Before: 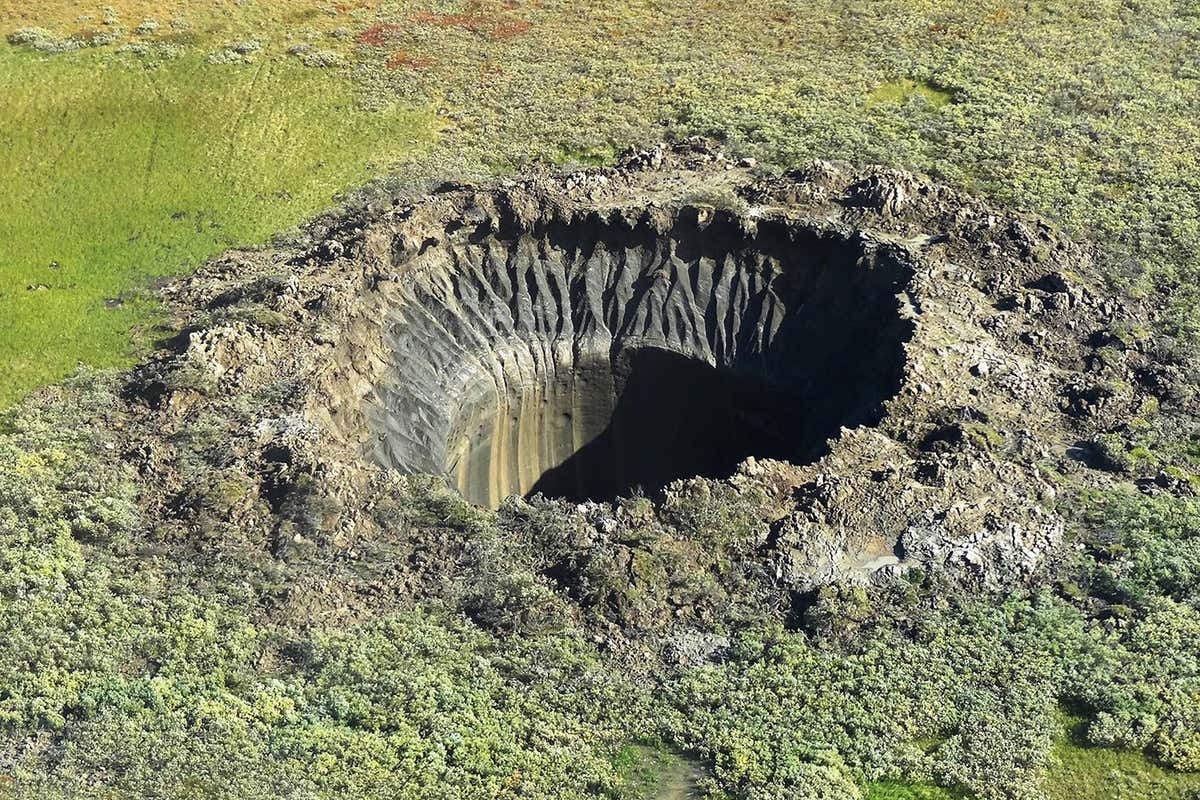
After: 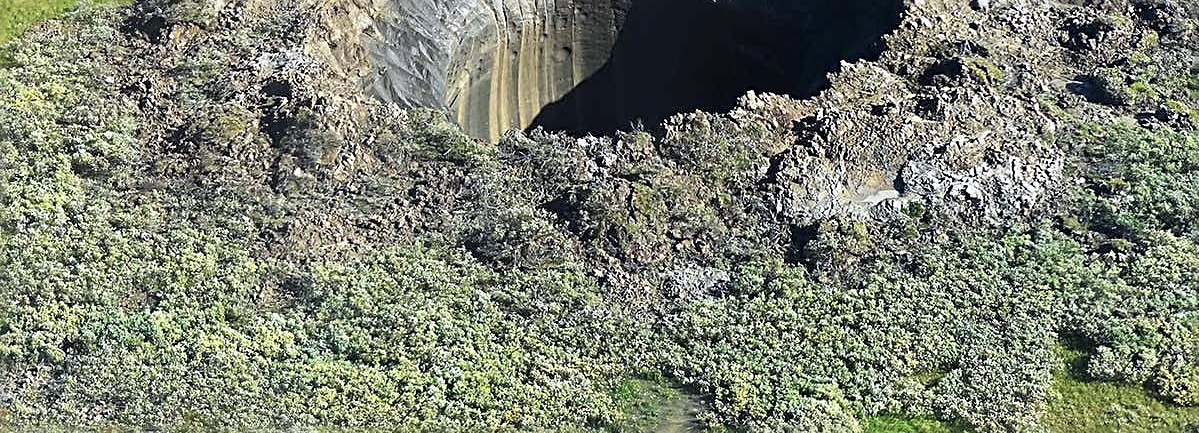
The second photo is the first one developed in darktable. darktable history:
color calibration: illuminant as shot in camera, x 0.358, y 0.373, temperature 4628.91 K
crop and rotate: top 45.835%, right 0.055%
sharpen: radius 2.536, amount 0.631
